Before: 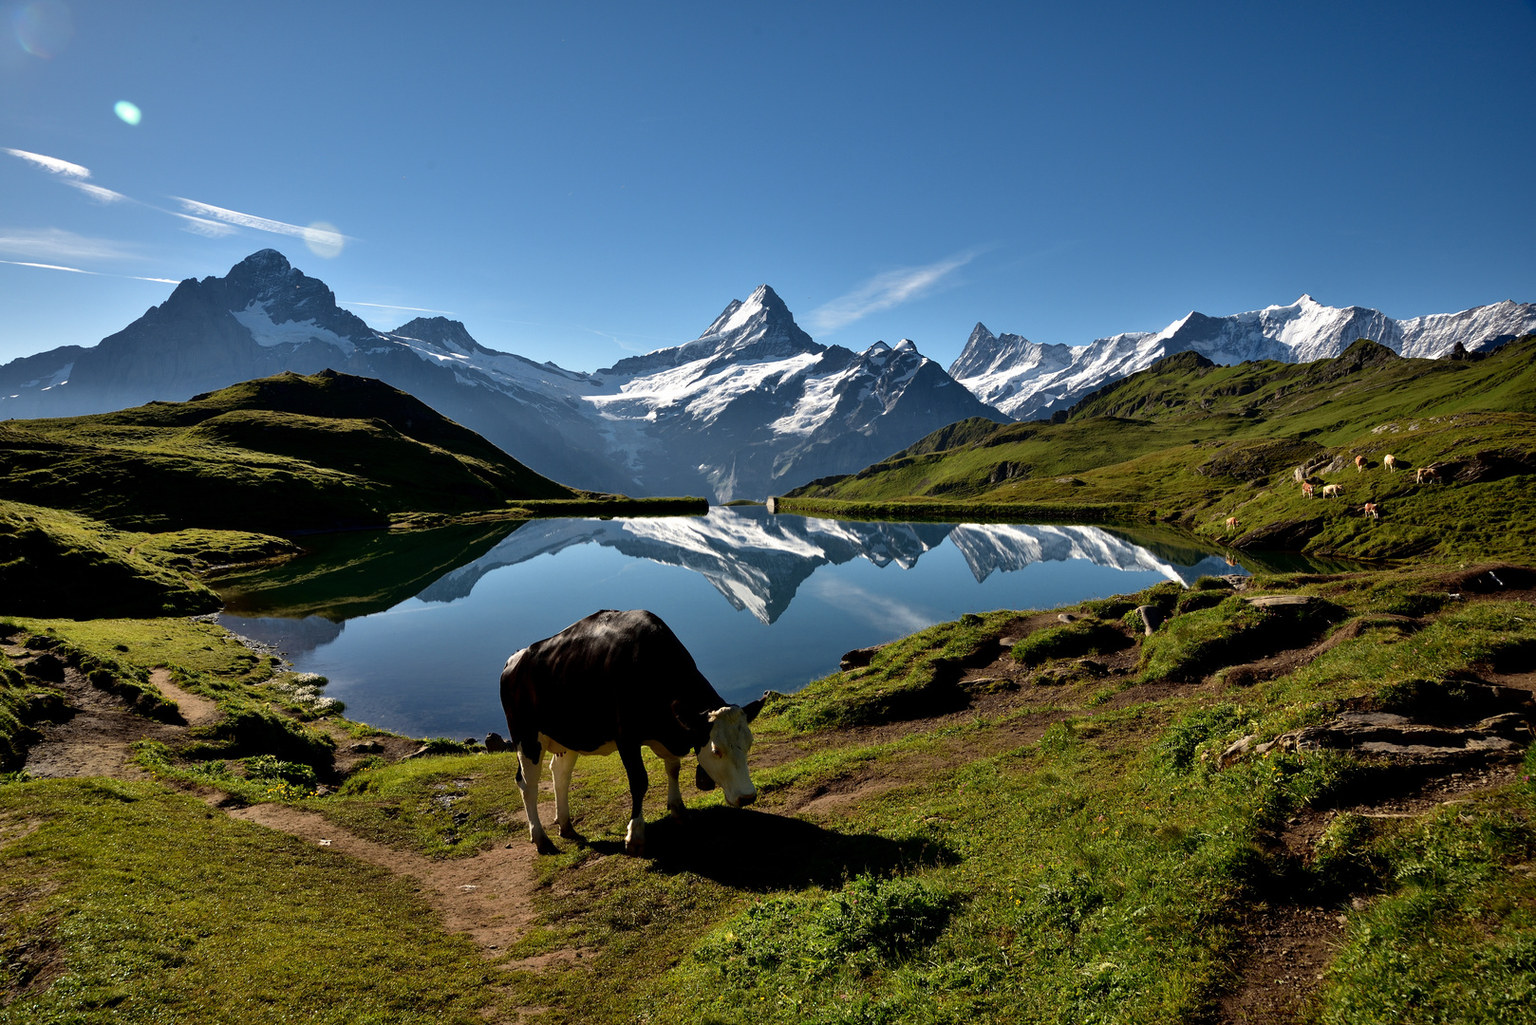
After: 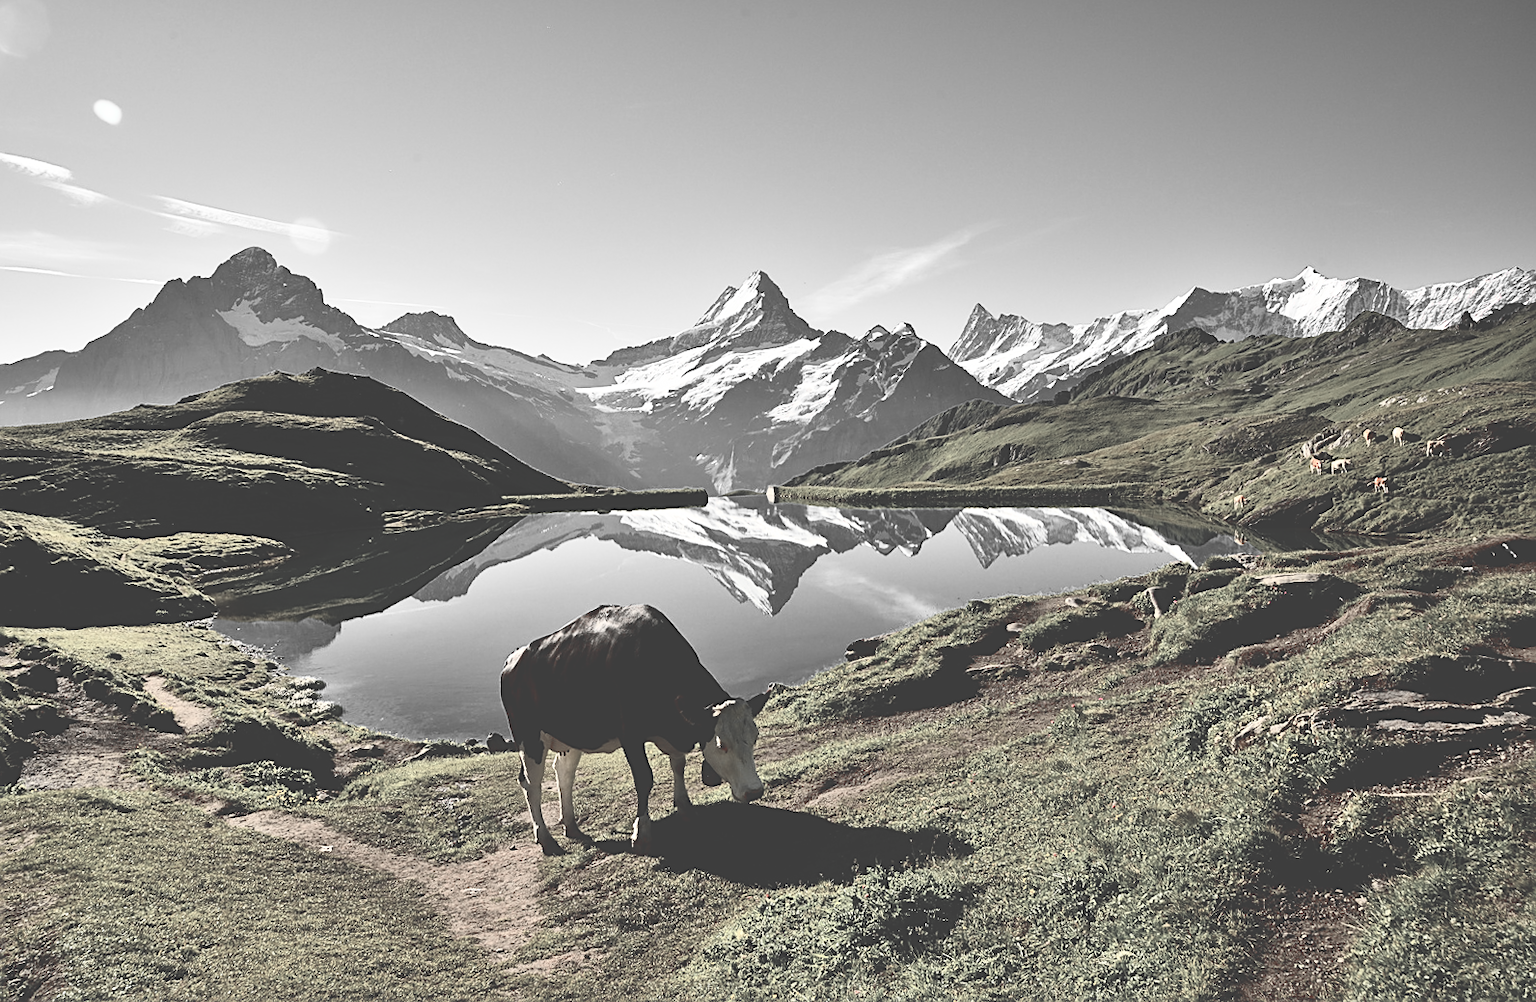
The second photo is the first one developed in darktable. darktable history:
color zones: curves: ch1 [(0, 0.831) (0.08, 0.771) (0.157, 0.268) (0.241, 0.207) (0.562, -0.005) (0.714, -0.013) (0.876, 0.01) (1, 0.831)]
sharpen: amount 0.6
crop: bottom 0.071%
rotate and perspective: rotation -1.42°, crop left 0.016, crop right 0.984, crop top 0.035, crop bottom 0.965
contrast brightness saturation: contrast 0.39, brightness 0.53
exposure: black level correction -0.023, exposure -0.039 EV, compensate highlight preservation false
